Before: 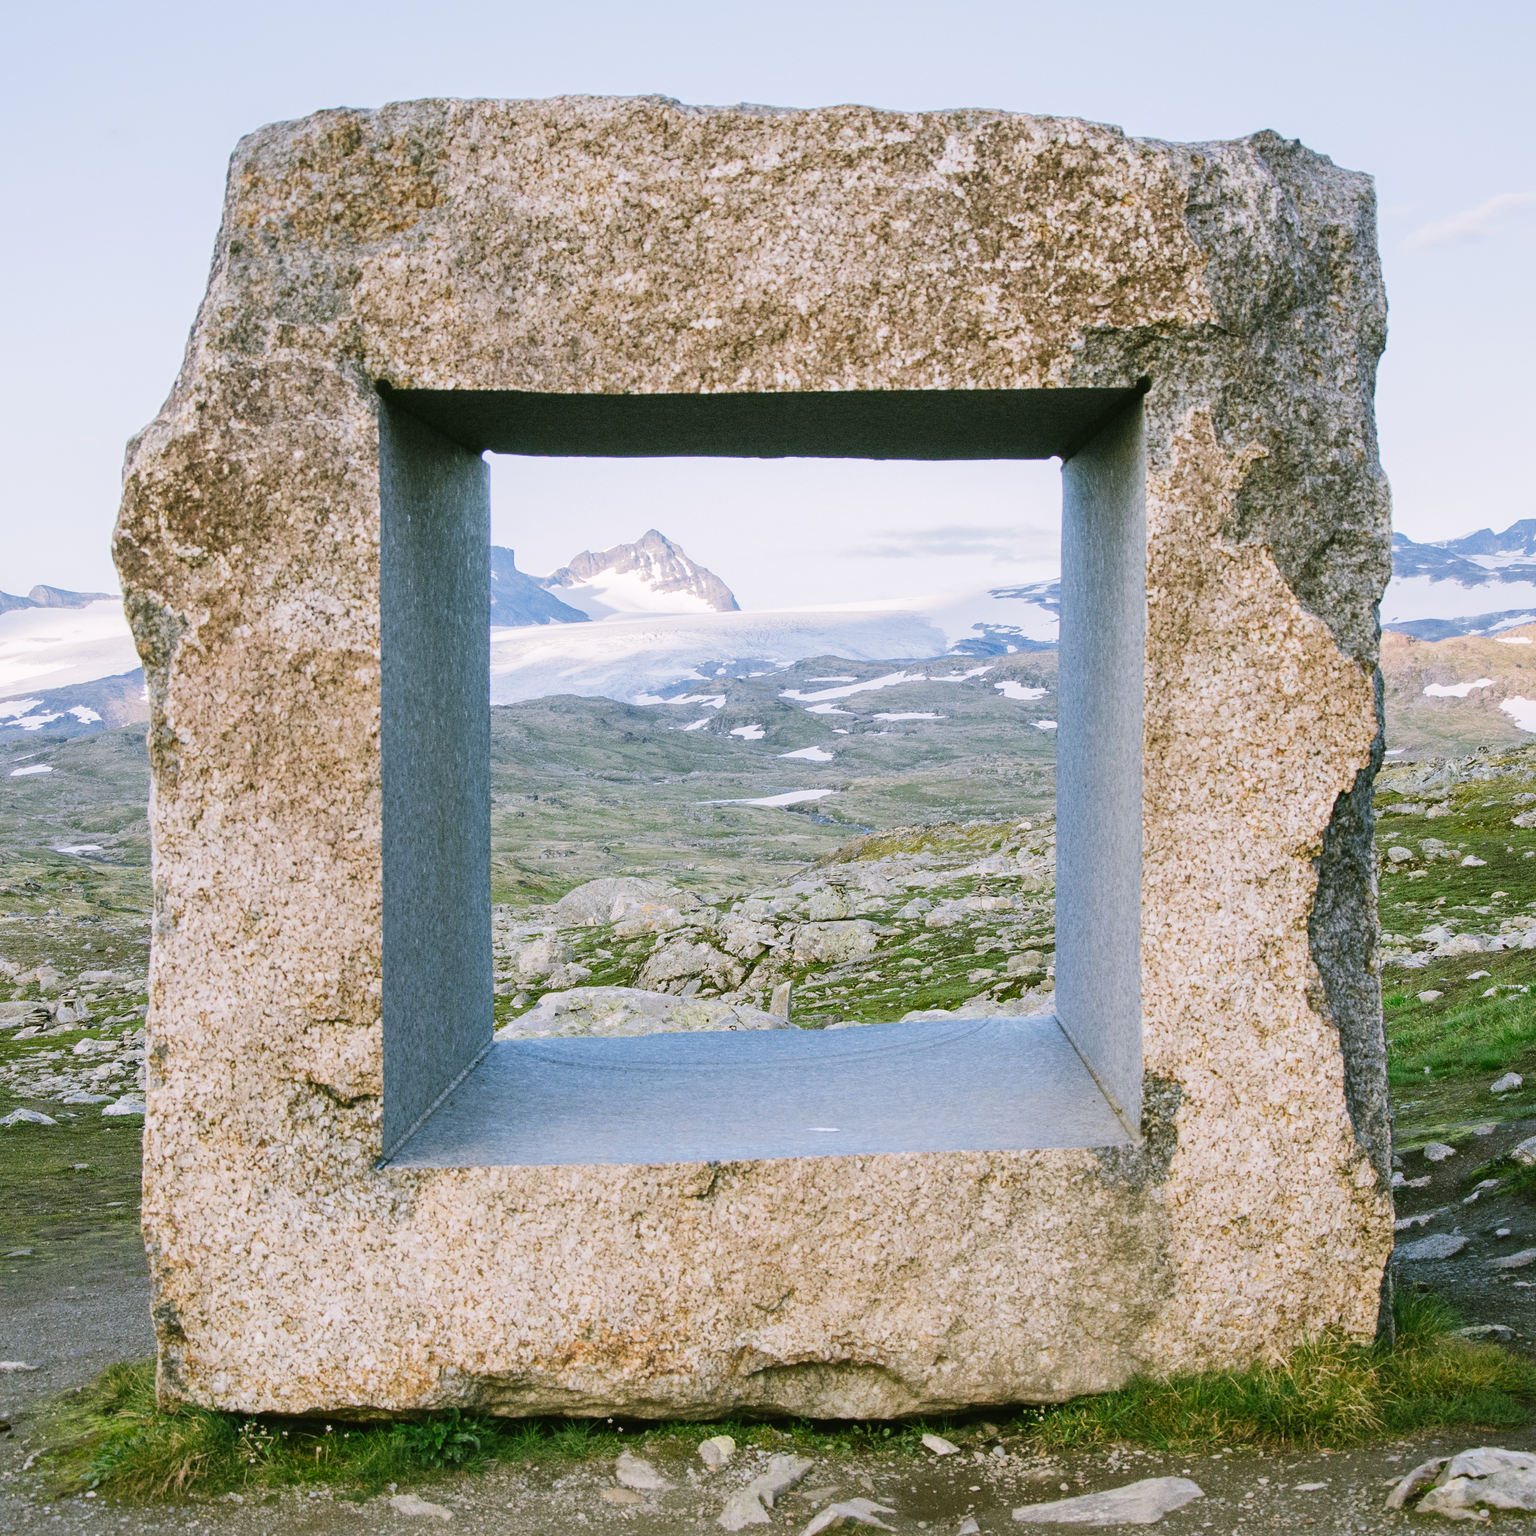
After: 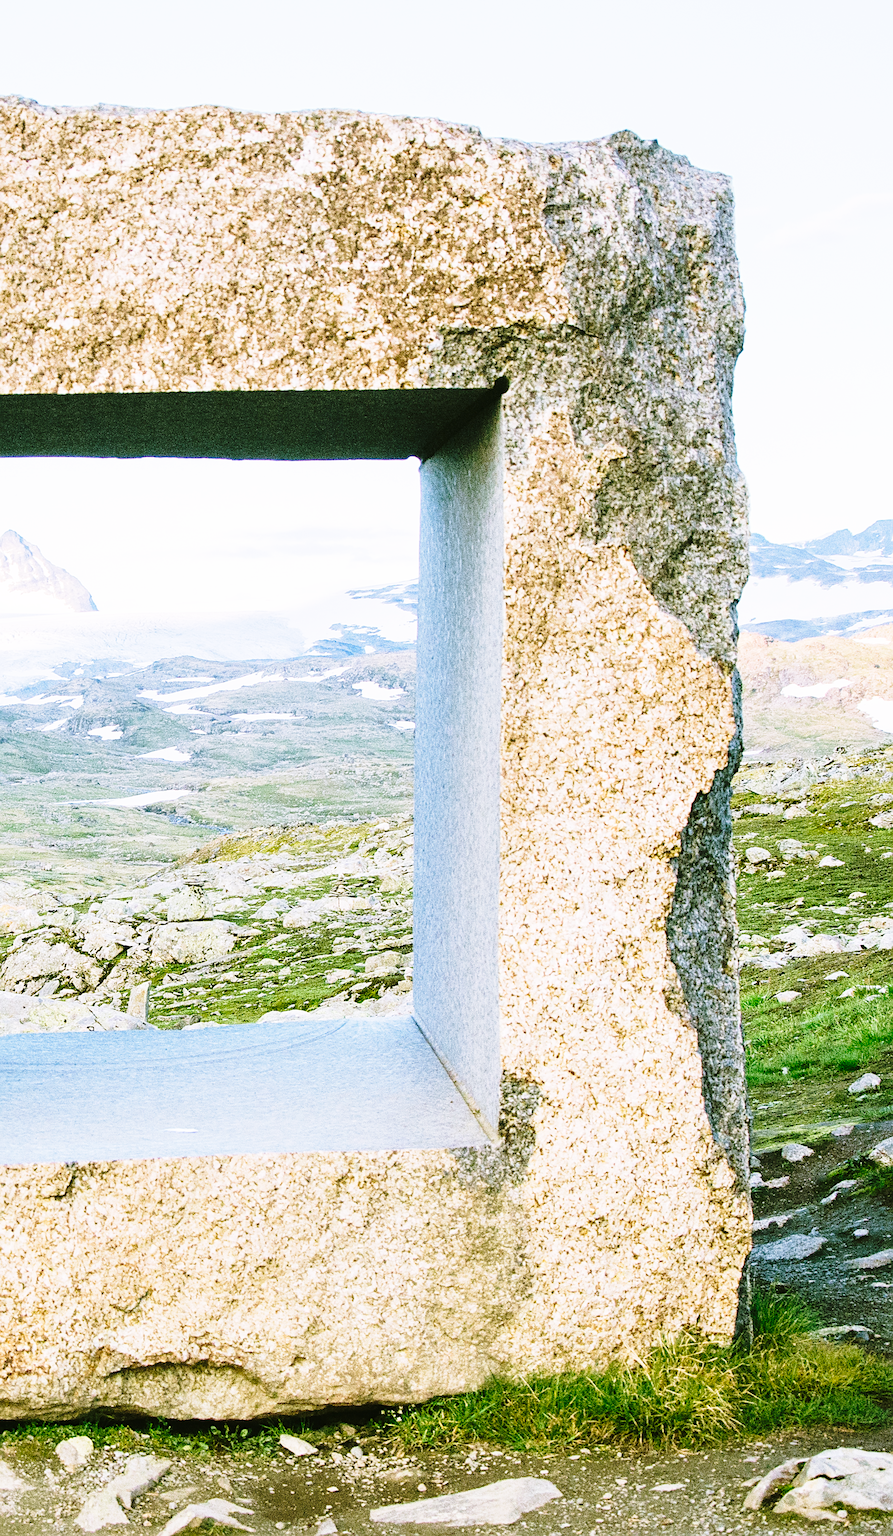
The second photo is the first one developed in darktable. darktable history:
velvia: on, module defaults
sharpen: on, module defaults
base curve: curves: ch0 [(0, 0) (0.028, 0.03) (0.105, 0.232) (0.387, 0.748) (0.754, 0.968) (1, 1)], preserve colors none
crop: left 41.84%
